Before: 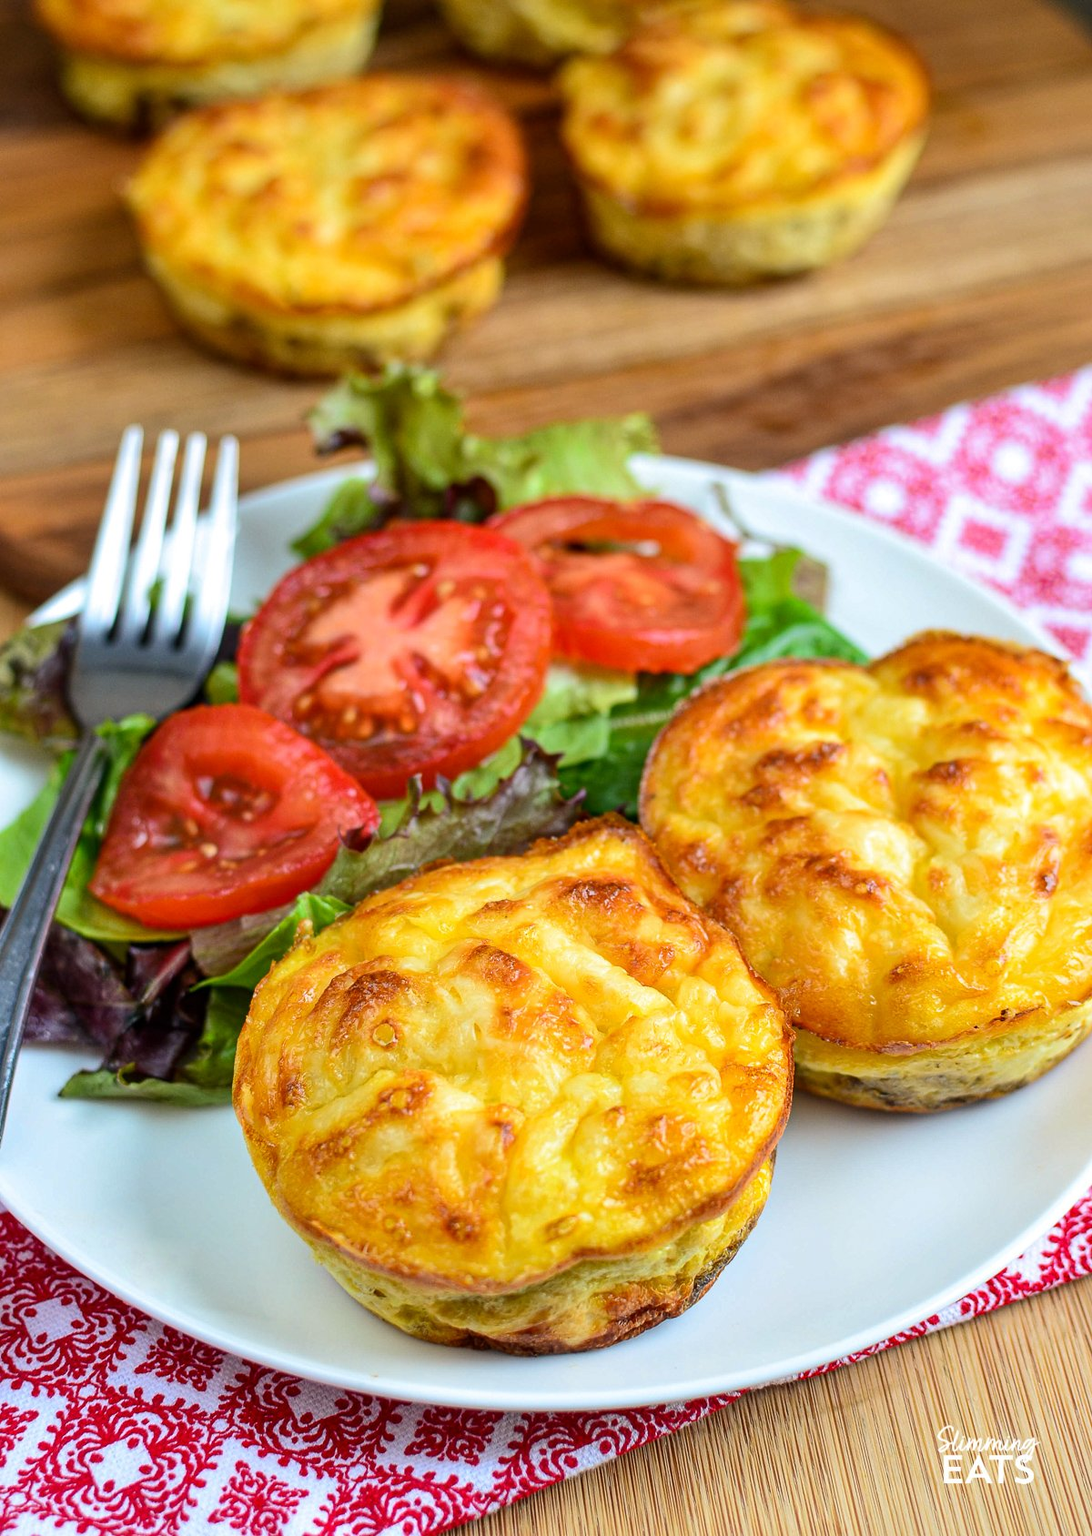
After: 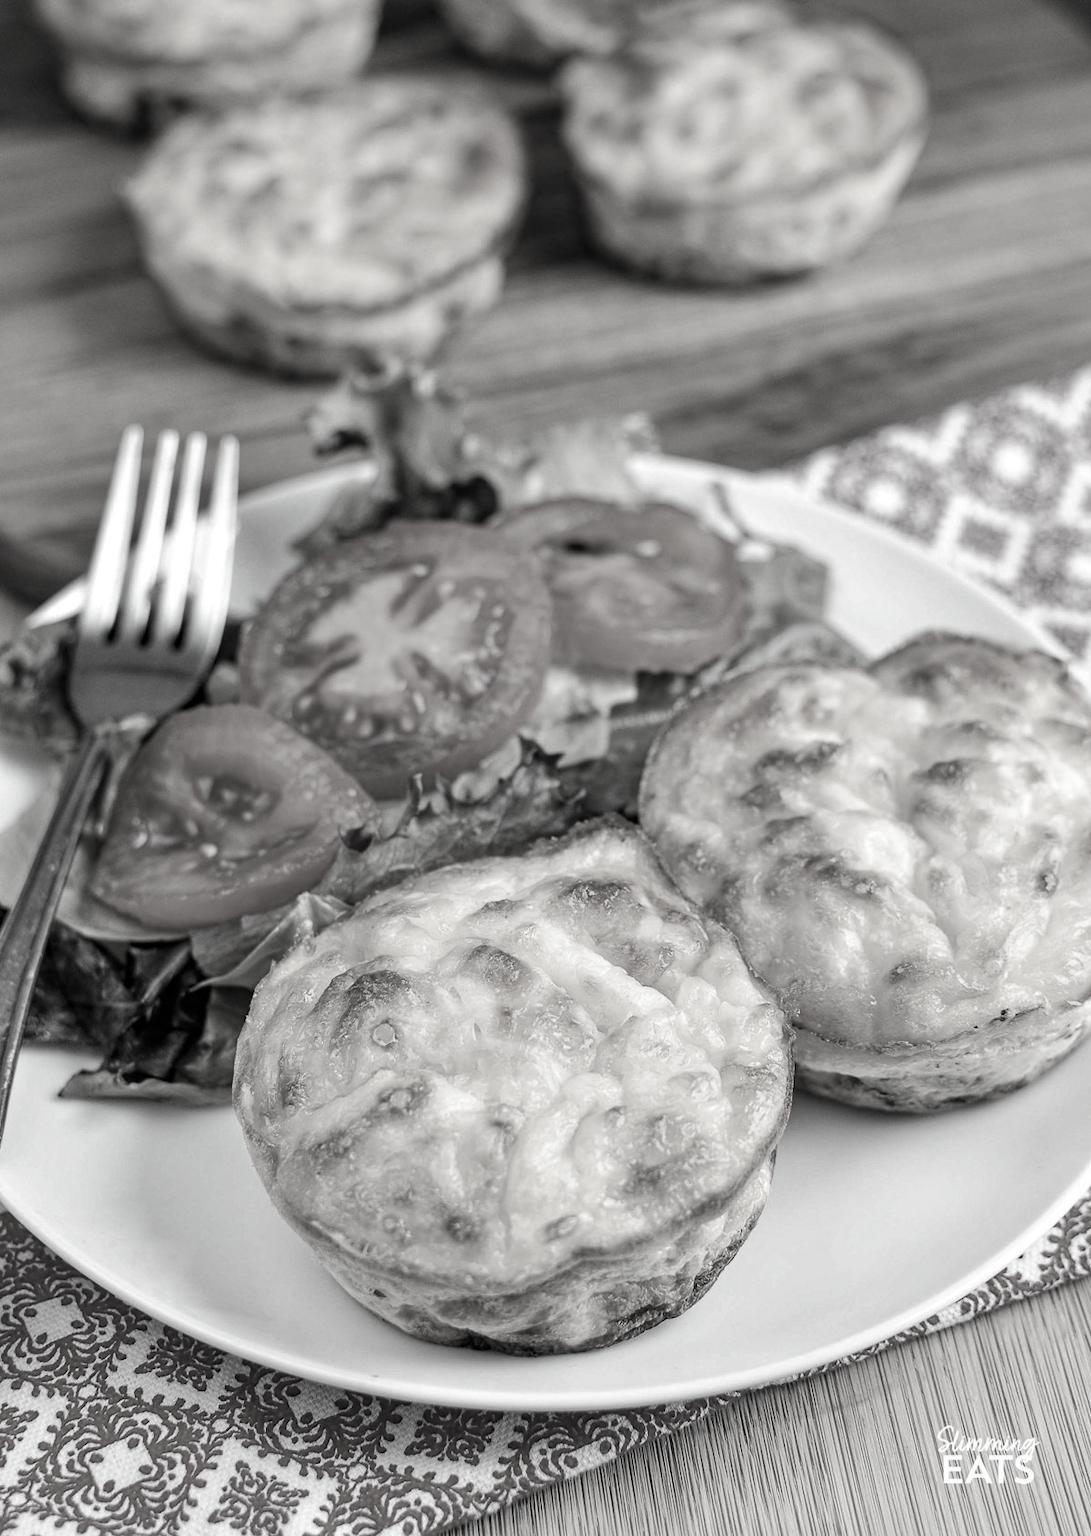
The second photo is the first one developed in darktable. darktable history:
haze removal: compatibility mode true, adaptive false
contrast brightness saturation: saturation -0.98
